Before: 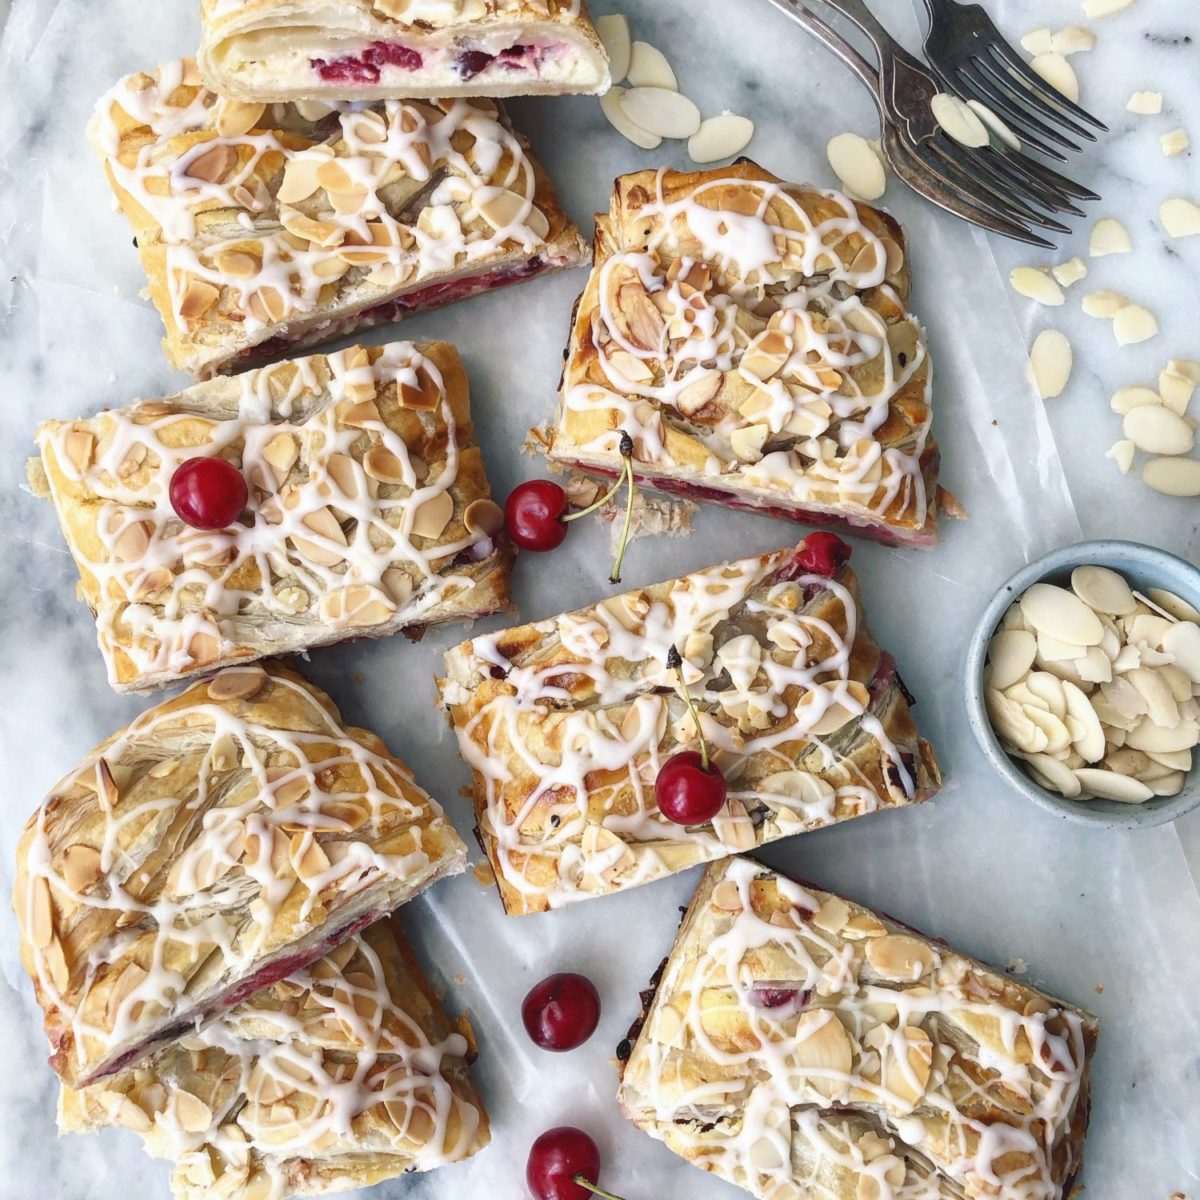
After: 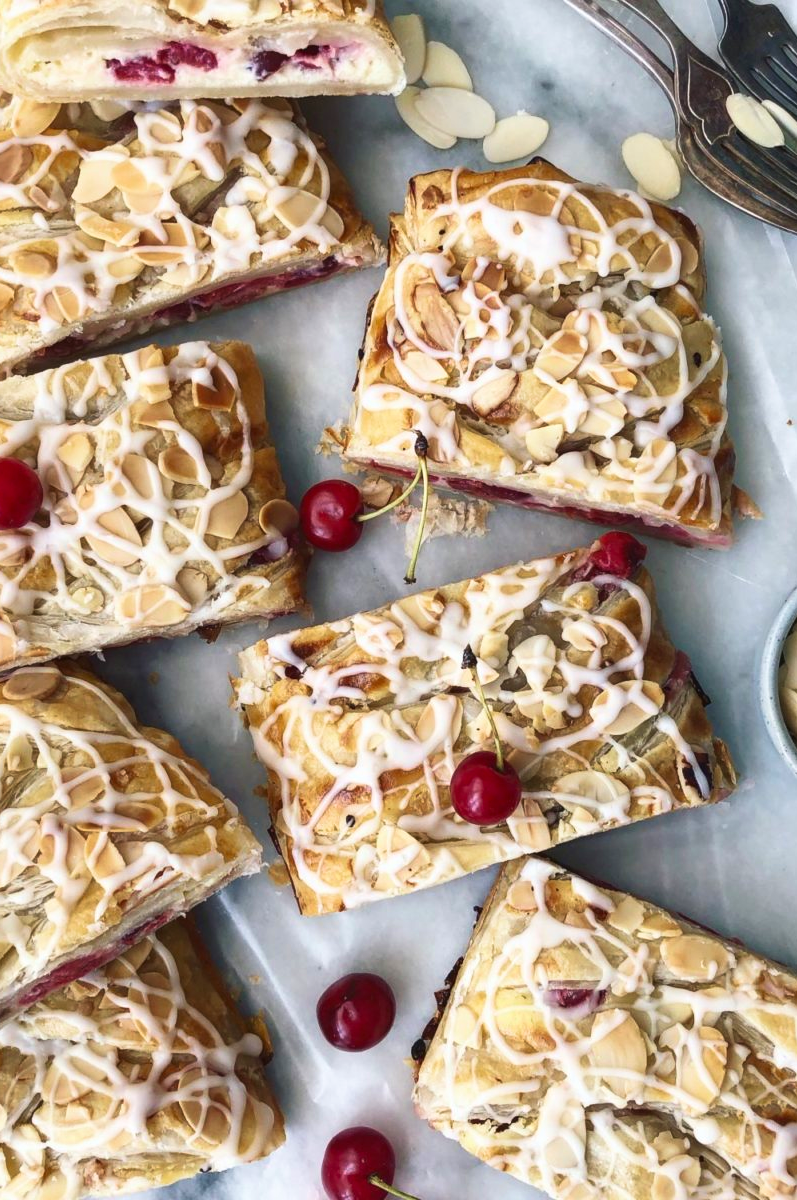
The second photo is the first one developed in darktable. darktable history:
crop: left 17.125%, right 16.404%
velvia: on, module defaults
tone curve: curves: ch0 [(0, 0) (0.003, 0.038) (0.011, 0.035) (0.025, 0.03) (0.044, 0.044) (0.069, 0.062) (0.1, 0.087) (0.136, 0.114) (0.177, 0.15) (0.224, 0.193) (0.277, 0.242) (0.335, 0.299) (0.399, 0.361) (0.468, 0.437) (0.543, 0.521) (0.623, 0.614) (0.709, 0.717) (0.801, 0.817) (0.898, 0.913) (1, 1)], color space Lab, independent channels, preserve colors none
